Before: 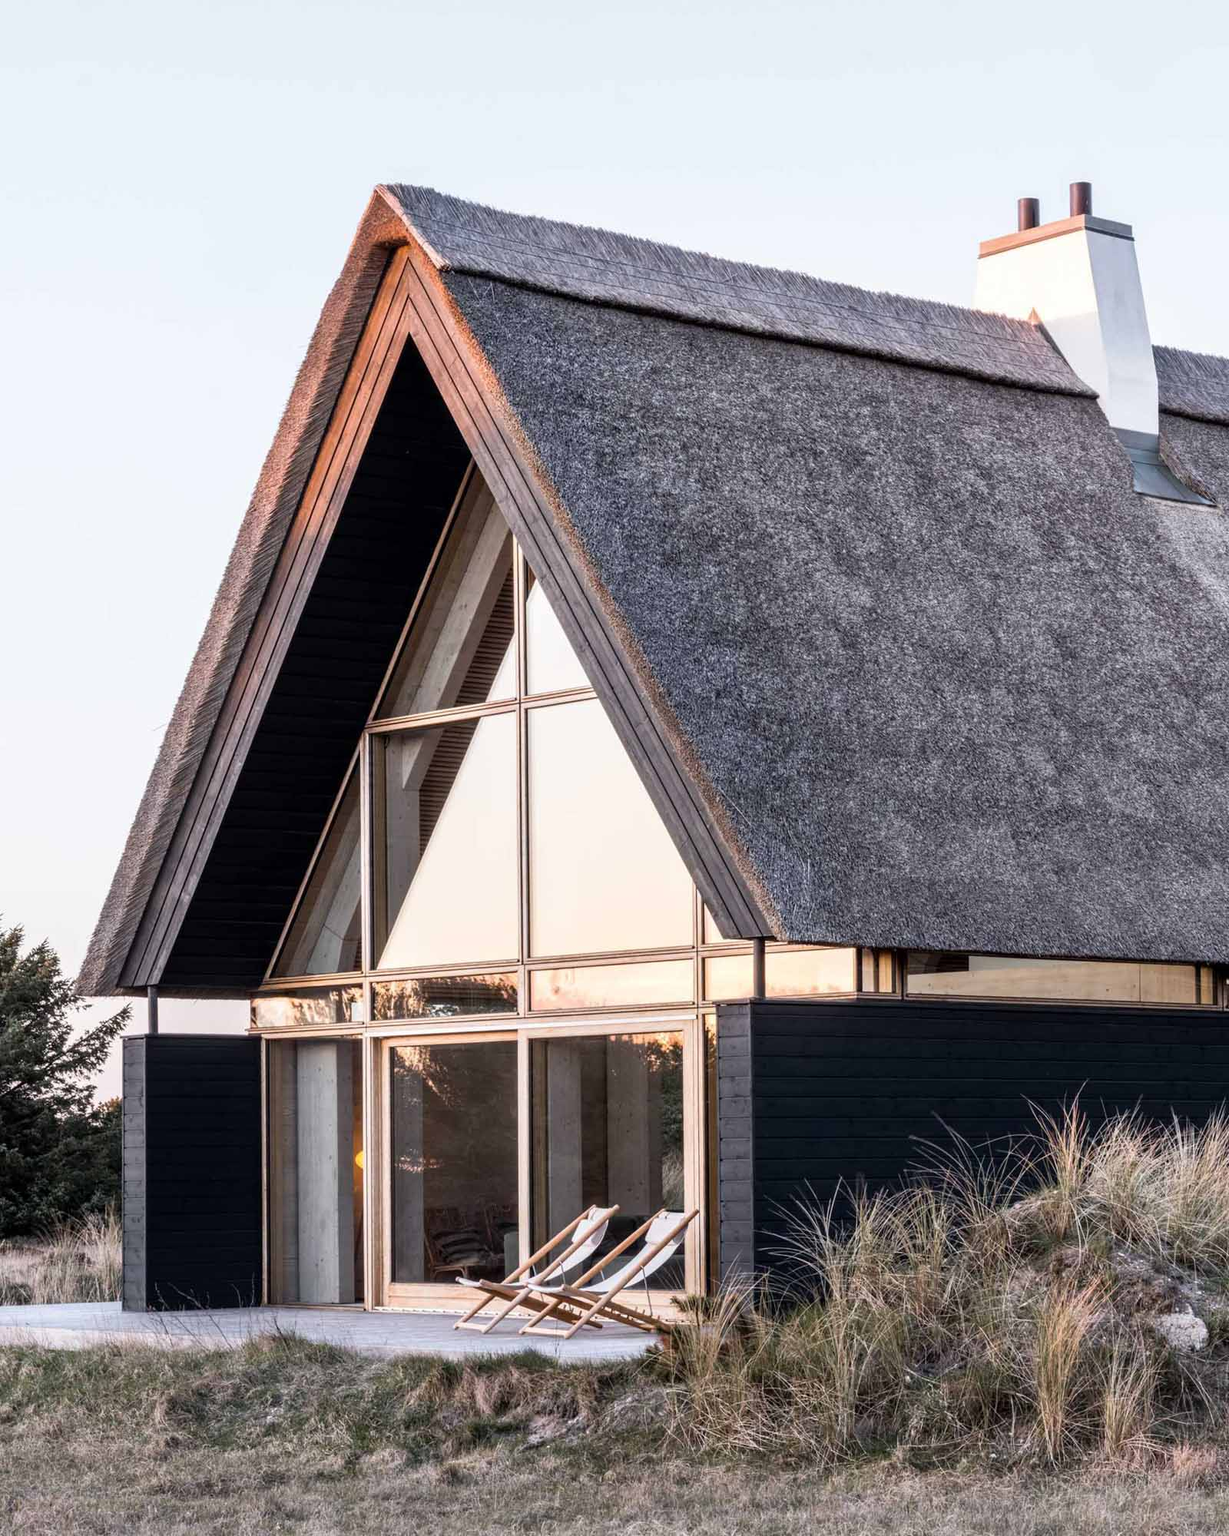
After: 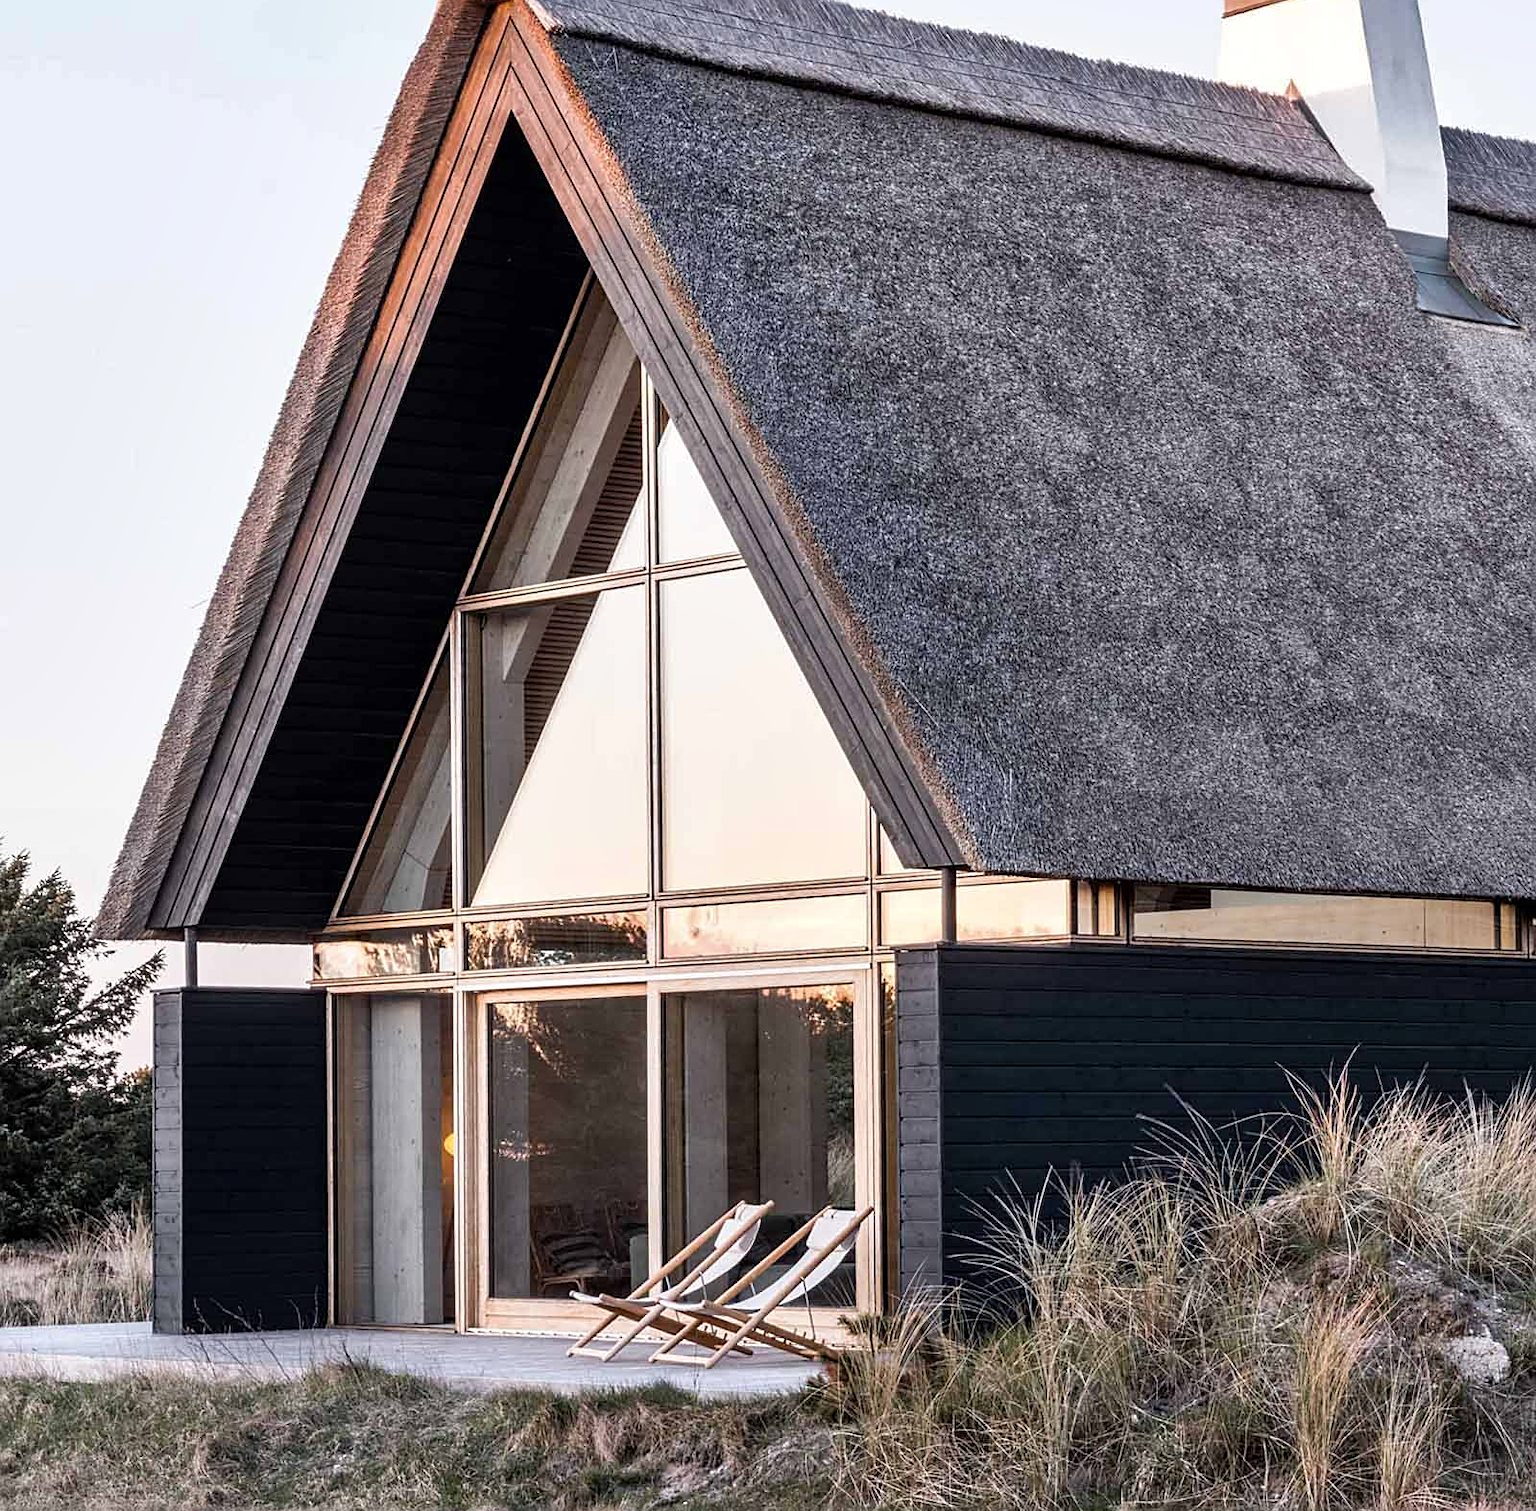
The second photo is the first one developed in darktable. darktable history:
tone equalizer: edges refinement/feathering 500, mask exposure compensation -1.24 EV, preserve details no
shadows and highlights: soften with gaussian
crop and rotate: top 15.91%, bottom 5.384%
color balance rgb: perceptual saturation grading › global saturation -2.144%, perceptual saturation grading › highlights -7.719%, perceptual saturation grading › mid-tones 7.709%, perceptual saturation grading › shadows 4.082%
sharpen: on, module defaults
